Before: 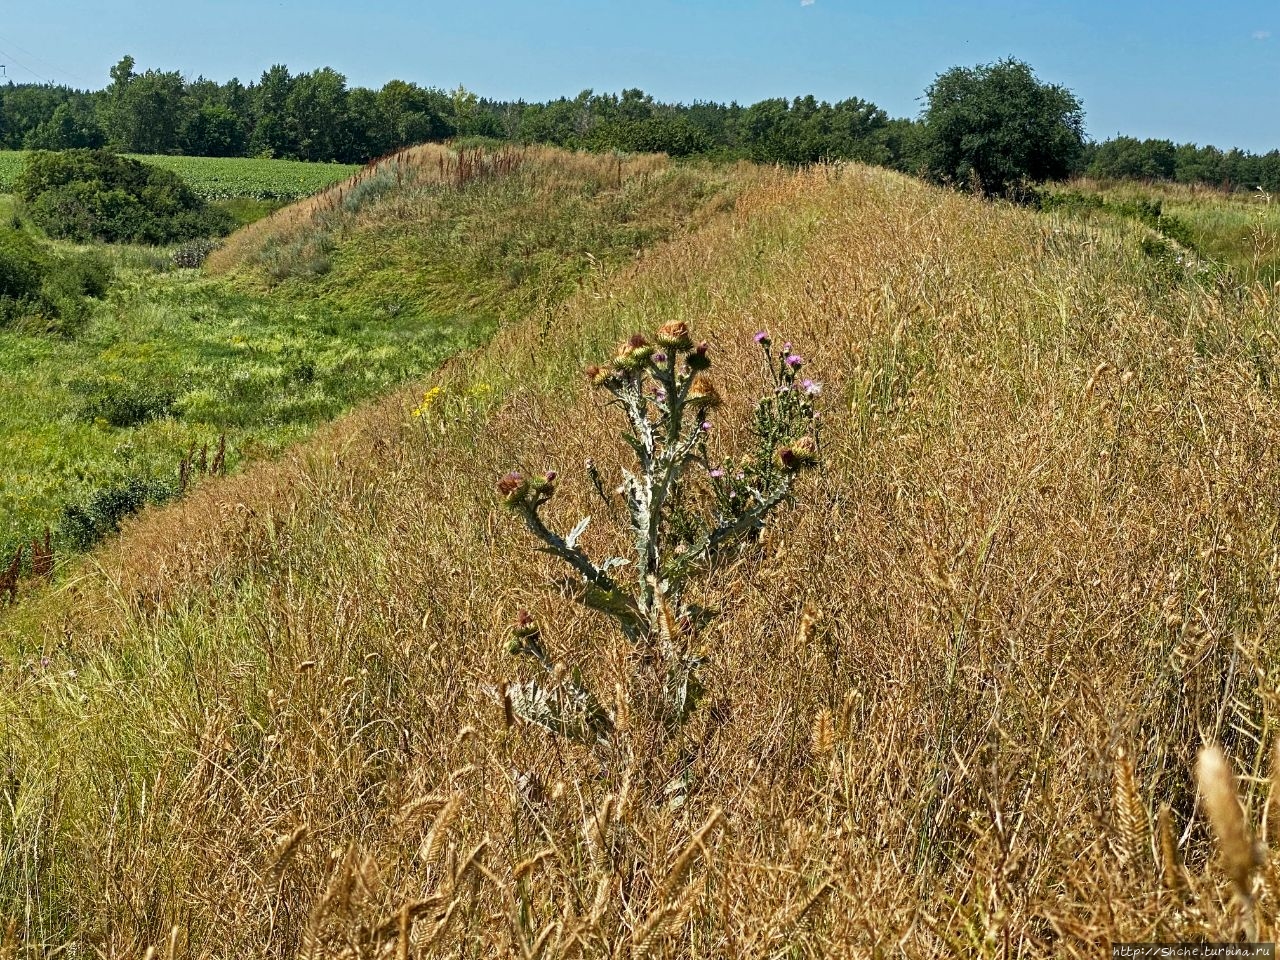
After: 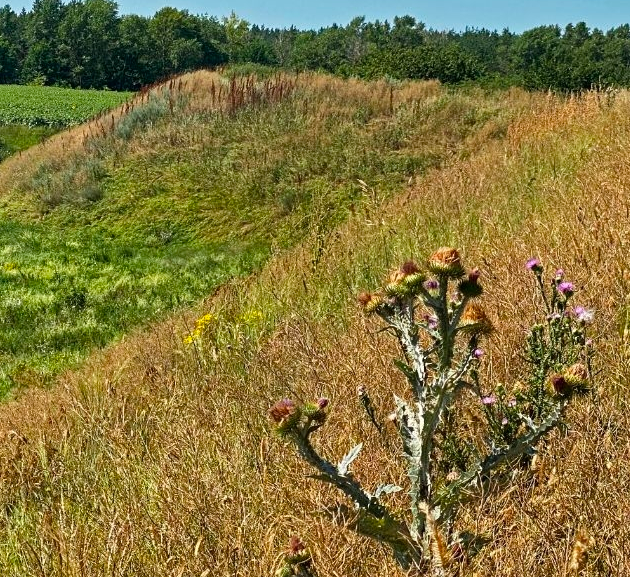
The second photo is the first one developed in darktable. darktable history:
crop: left 17.835%, top 7.675%, right 32.881%, bottom 32.213%
shadows and highlights: shadows 60, soften with gaussian
